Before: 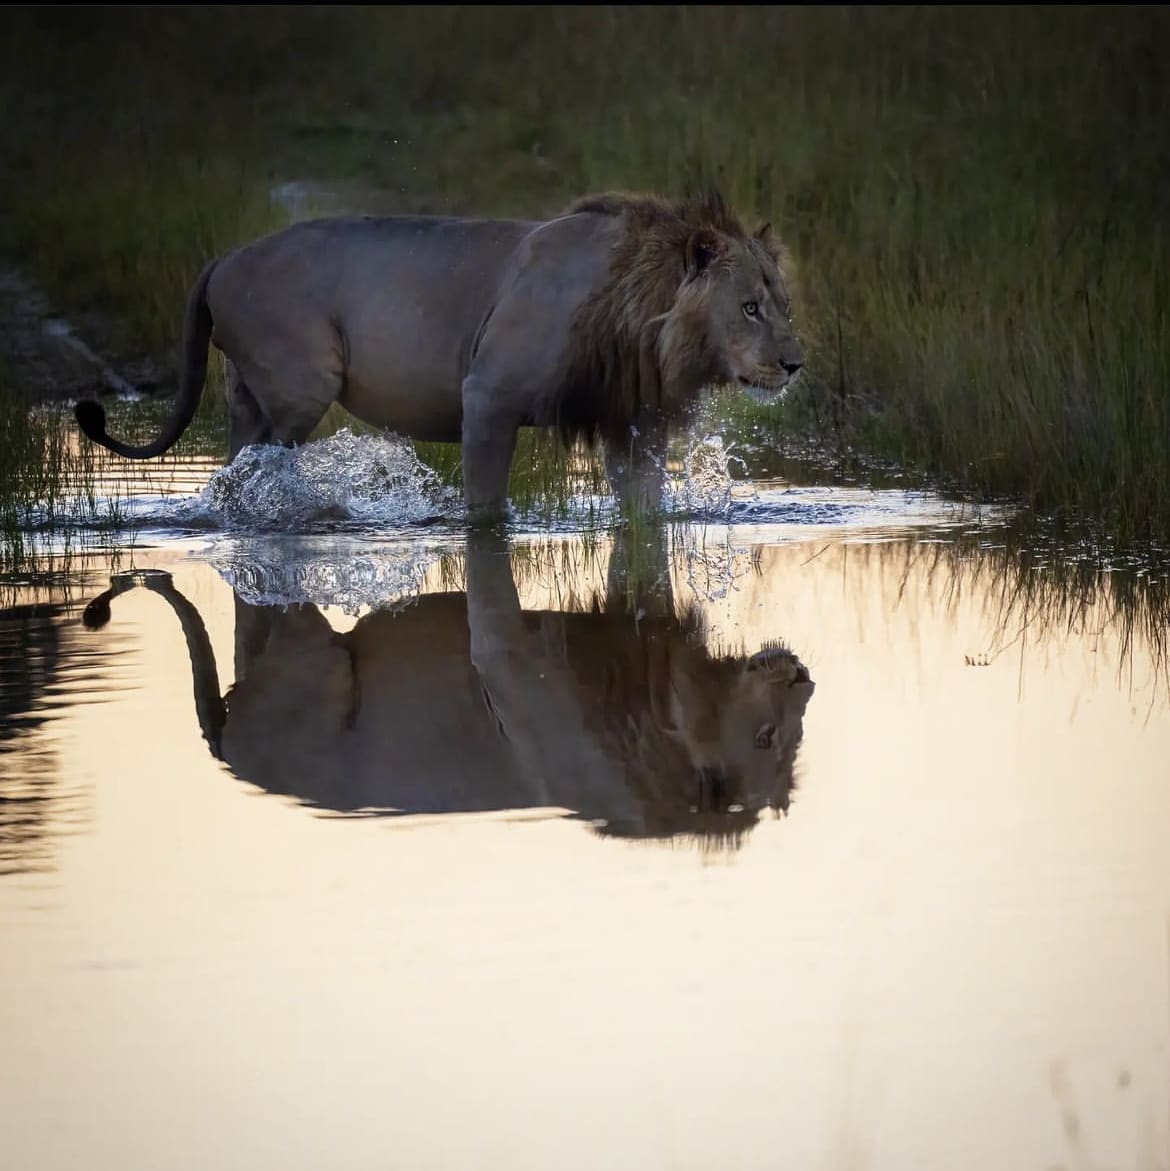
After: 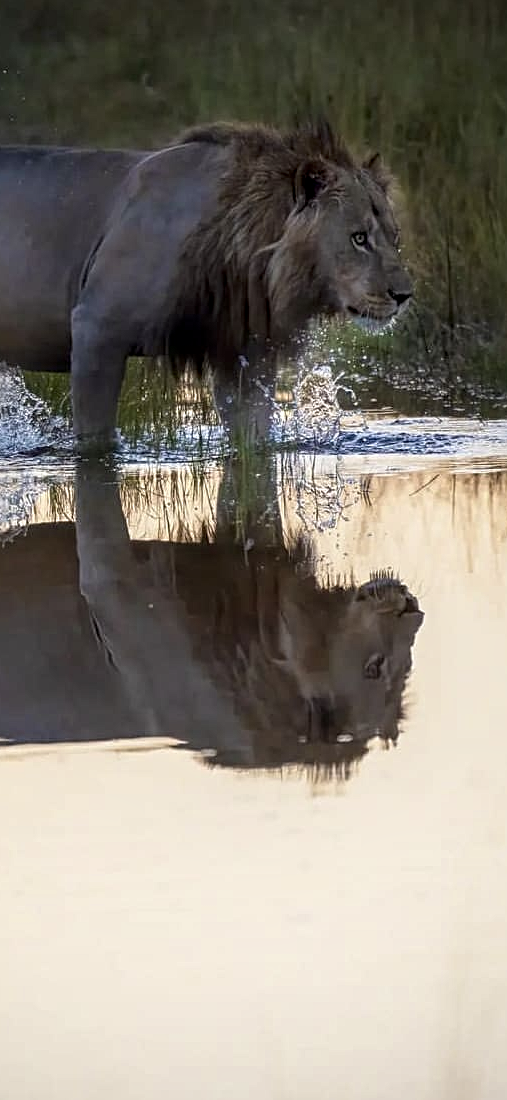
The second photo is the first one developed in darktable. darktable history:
sharpen: radius 2.167, amount 0.381, threshold 0
color zones: curves: ch0 [(0.068, 0.464) (0.25, 0.5) (0.48, 0.508) (0.75, 0.536) (0.886, 0.476) (0.967, 0.456)]; ch1 [(0.066, 0.456) (0.25, 0.5) (0.616, 0.508) (0.746, 0.56) (0.934, 0.444)]
crop: left 33.452%, top 6.025%, right 23.155%
local contrast: on, module defaults
